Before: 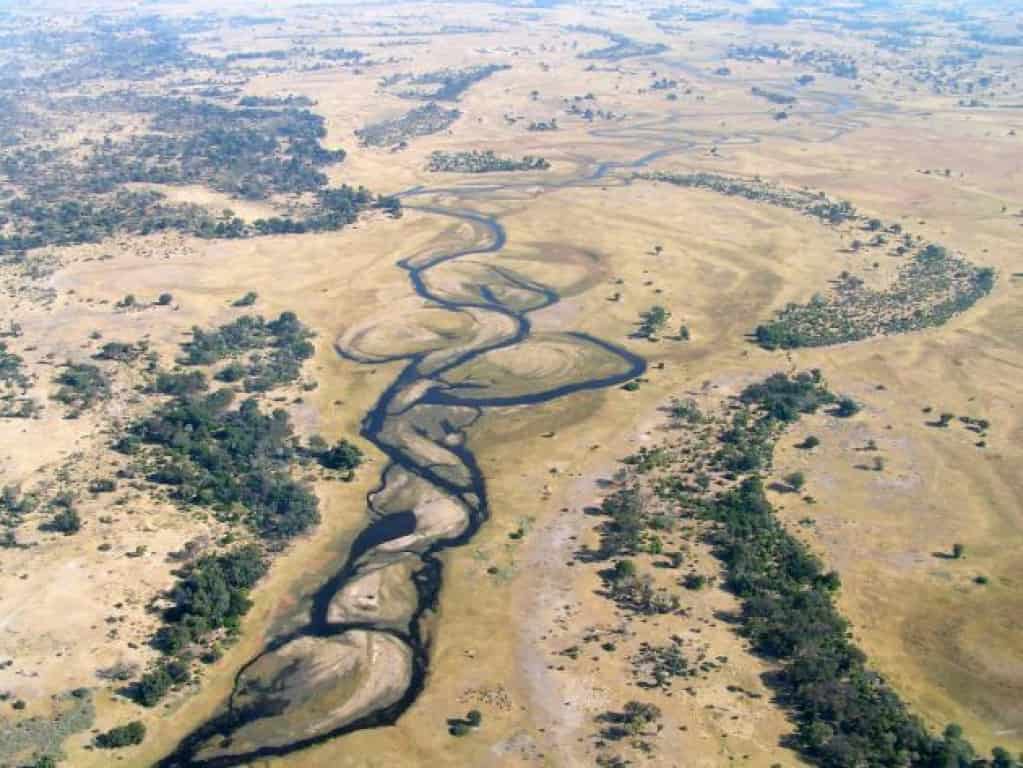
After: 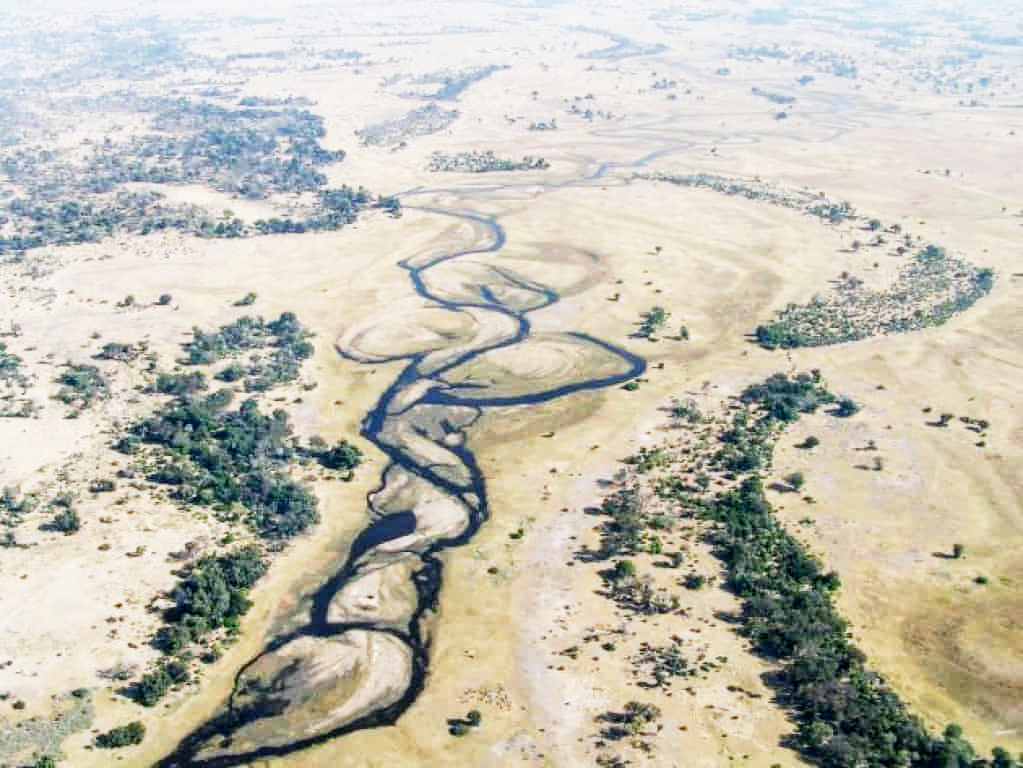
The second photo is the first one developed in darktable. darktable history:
exposure: black level correction -0.002, exposure 0.708 EV, compensate exposure bias true, compensate highlight preservation false
sigmoid: contrast 1.7, skew 0.1, preserve hue 0%, red attenuation 0.1, red rotation 0.035, green attenuation 0.1, green rotation -0.017, blue attenuation 0.15, blue rotation -0.052, base primaries Rec2020
local contrast: highlights 55%, shadows 52%, detail 130%, midtone range 0.452
